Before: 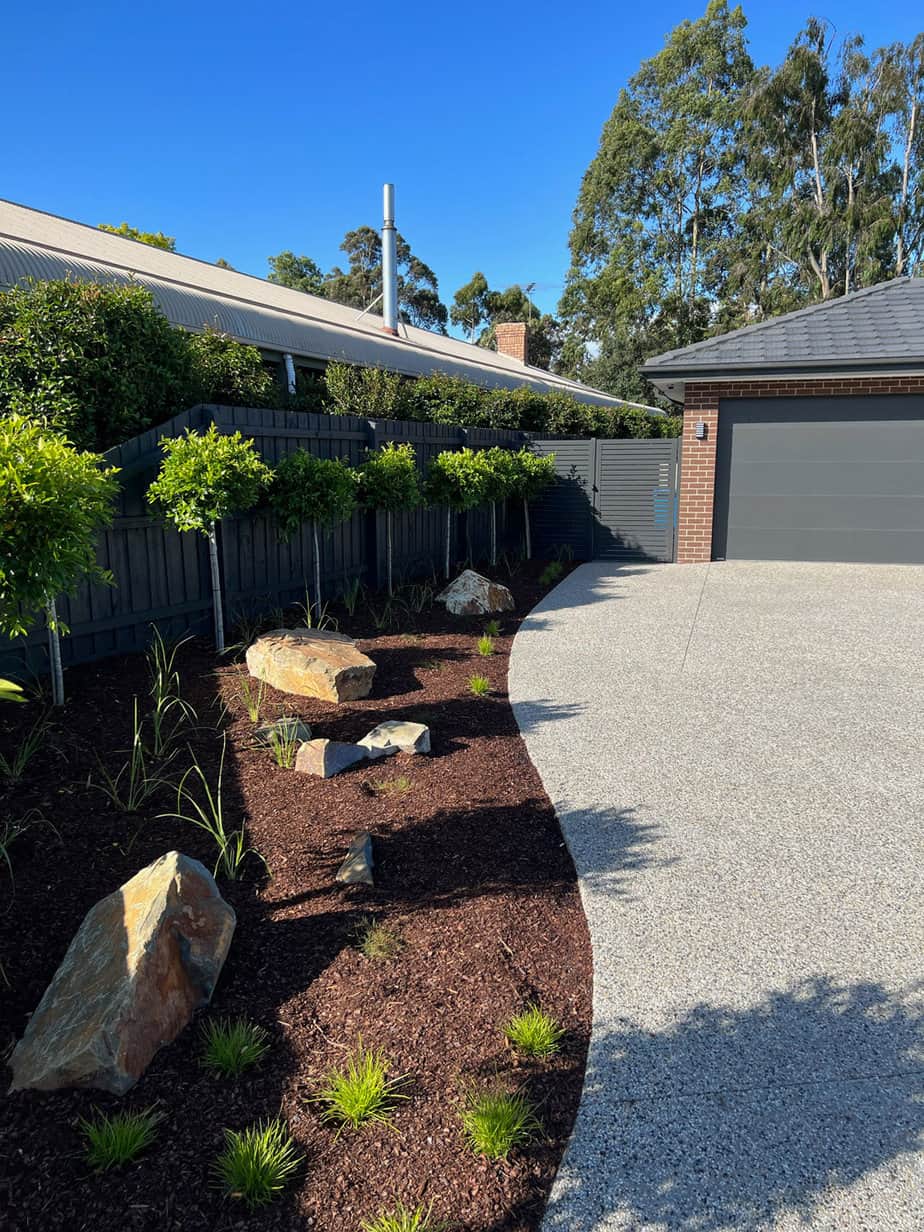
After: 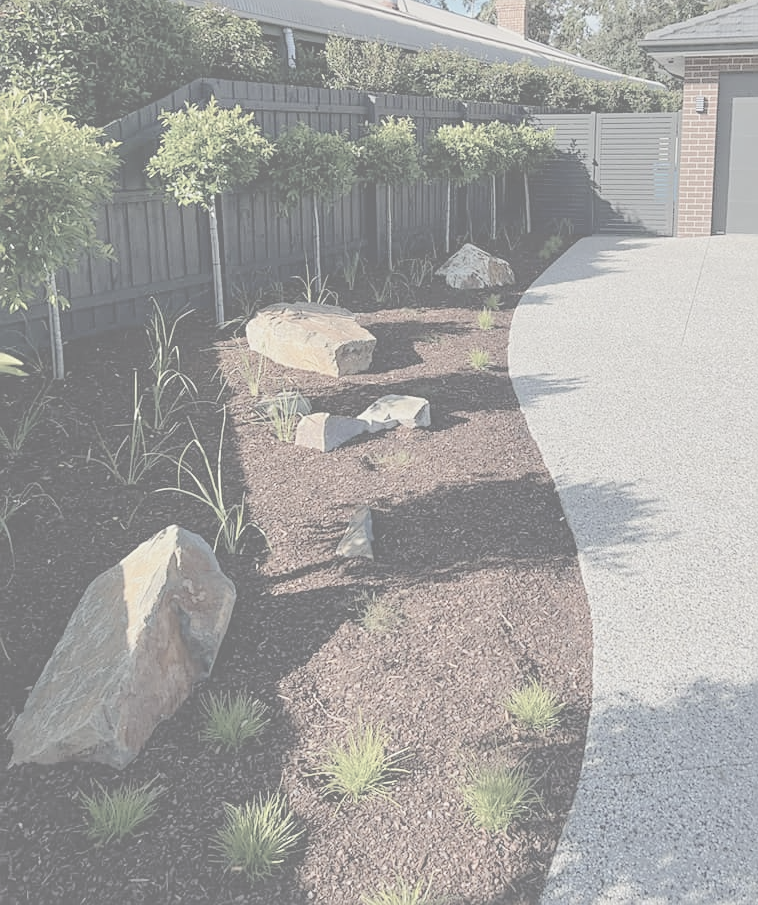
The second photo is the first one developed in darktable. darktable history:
crop: top 26.531%, right 17.959%
sharpen: on, module defaults
velvia: on, module defaults
contrast brightness saturation: contrast -0.32, brightness 0.75, saturation -0.78
